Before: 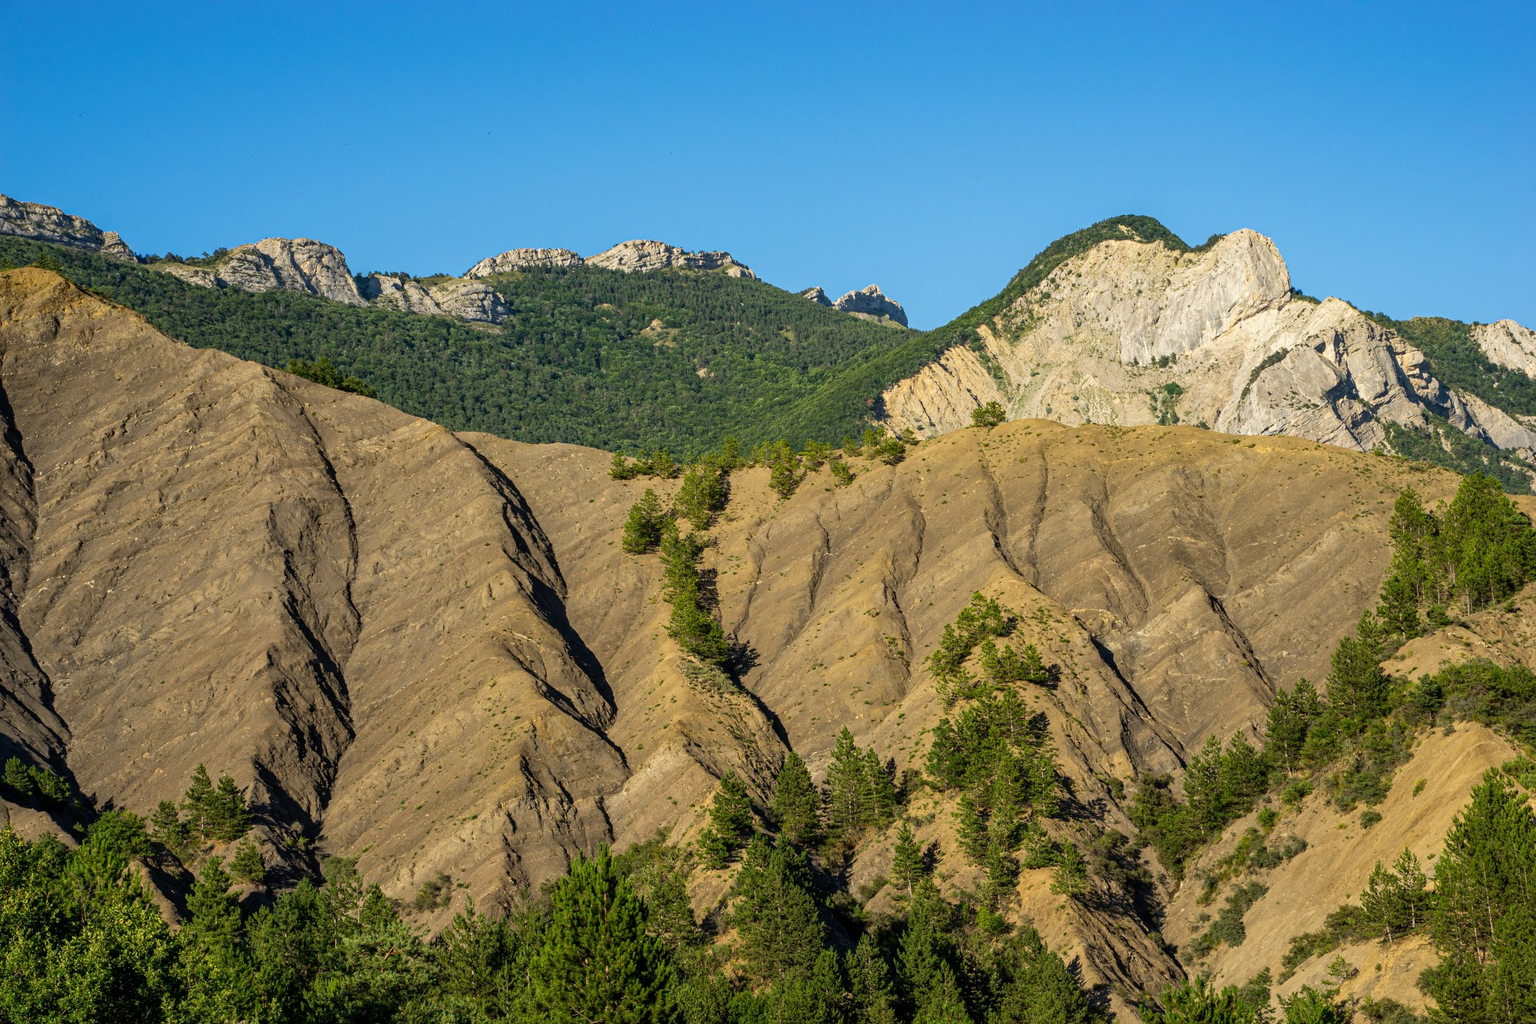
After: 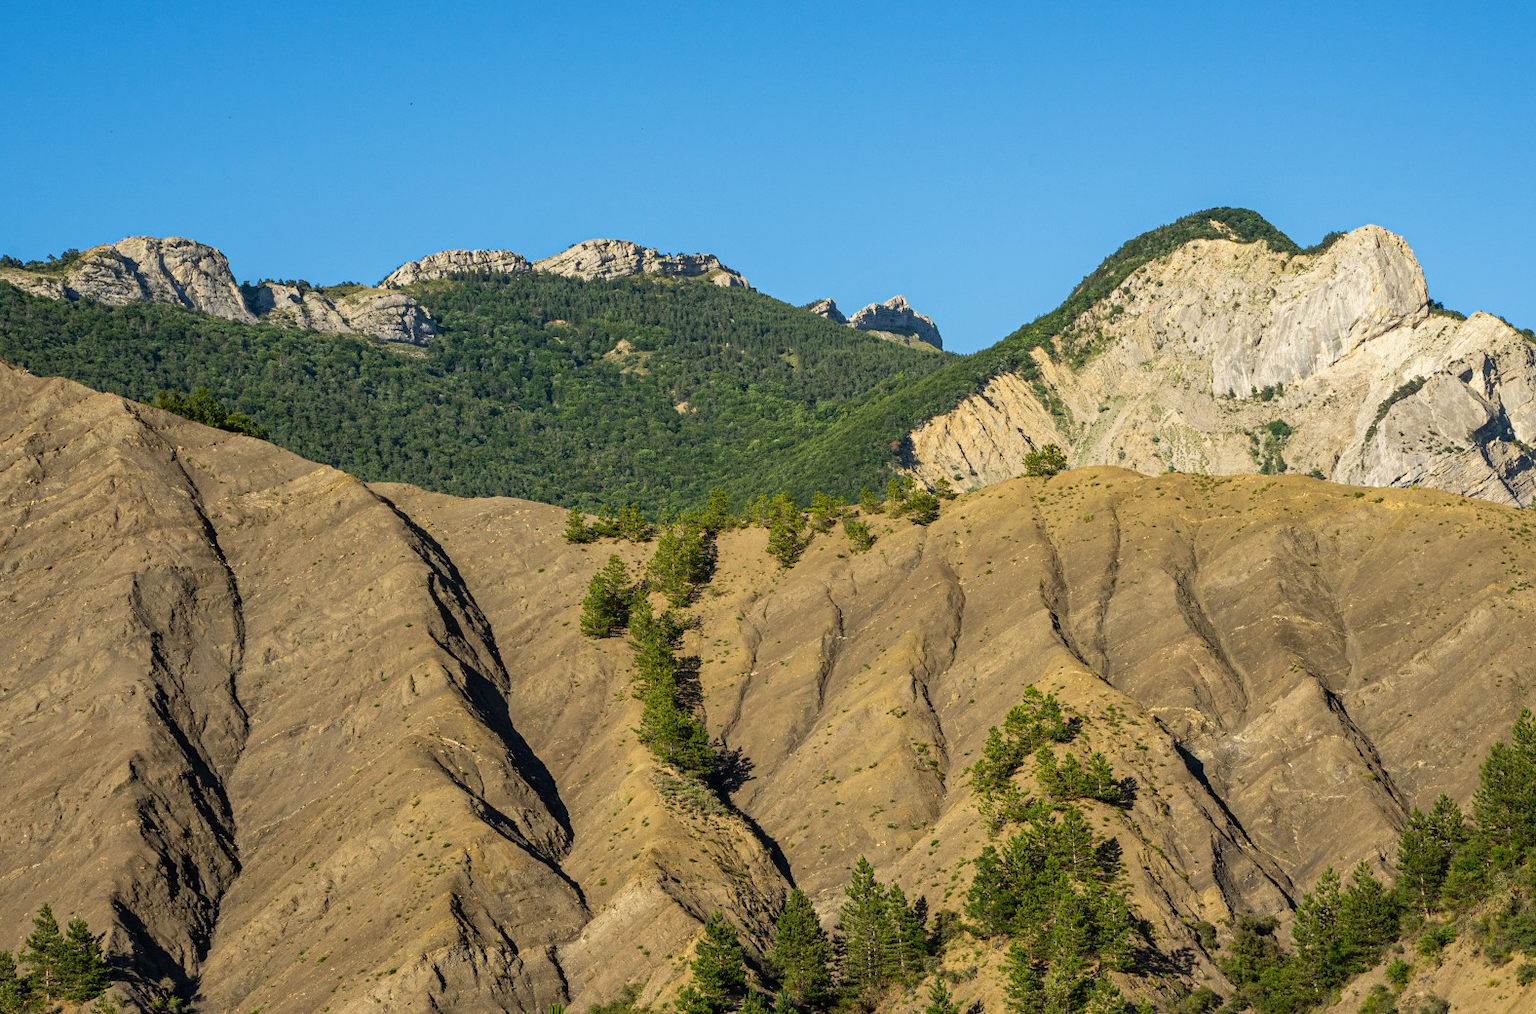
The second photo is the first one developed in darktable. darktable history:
crop and rotate: left 10.77%, top 5.1%, right 10.41%, bottom 16.76%
exposure: exposure 0 EV, compensate highlight preservation false
